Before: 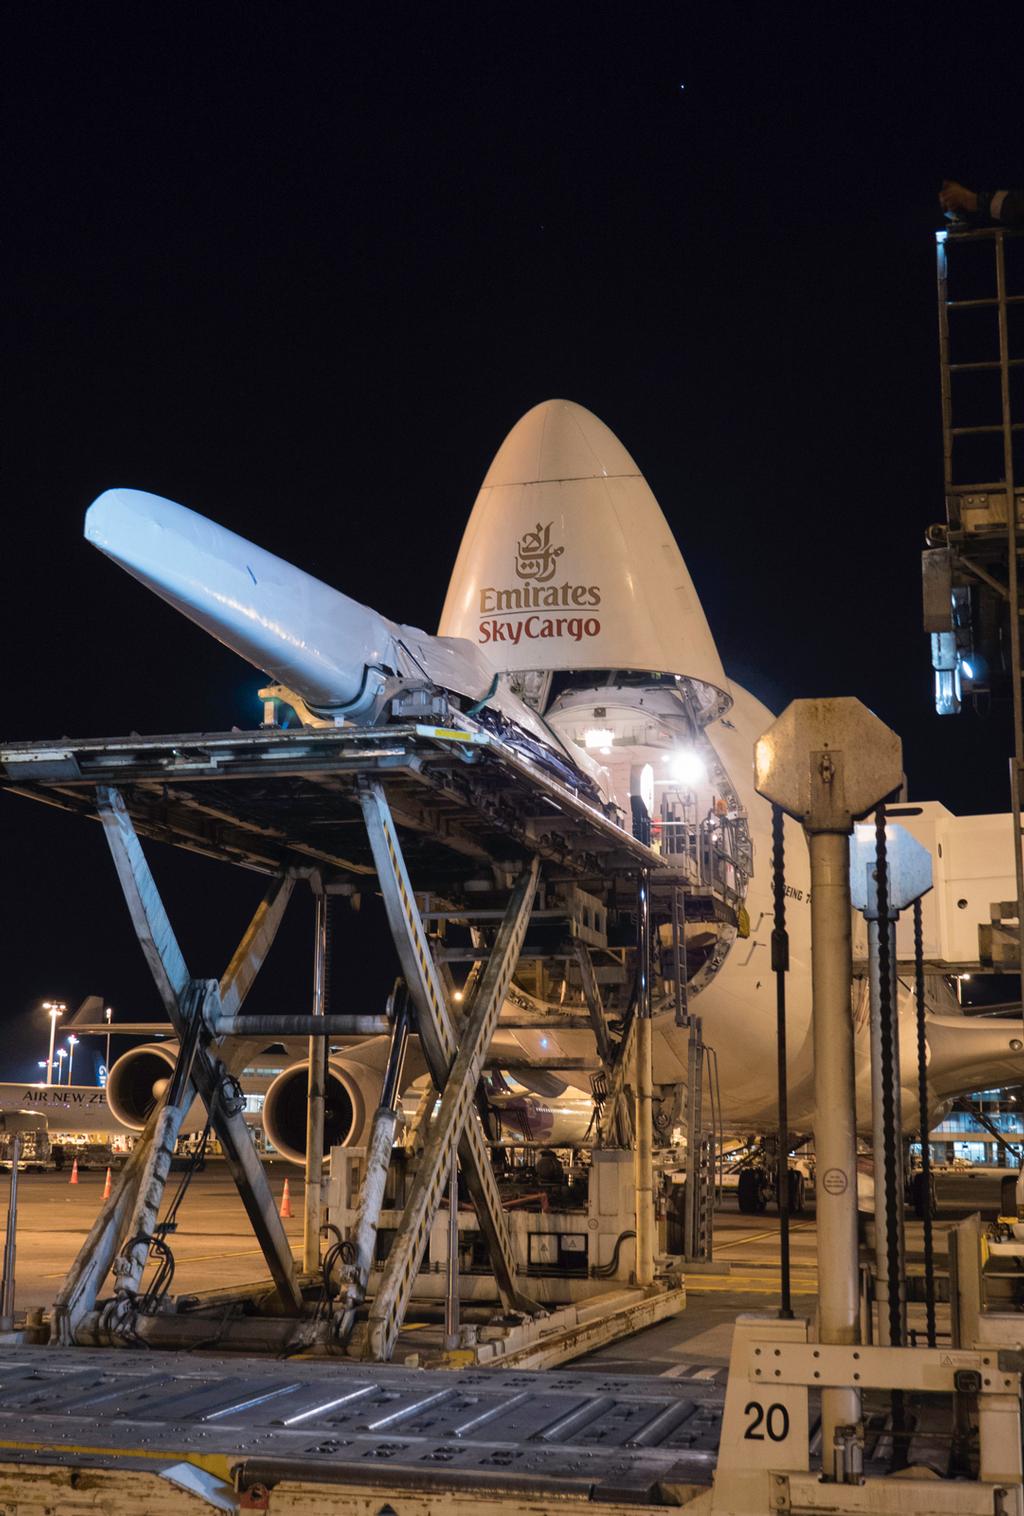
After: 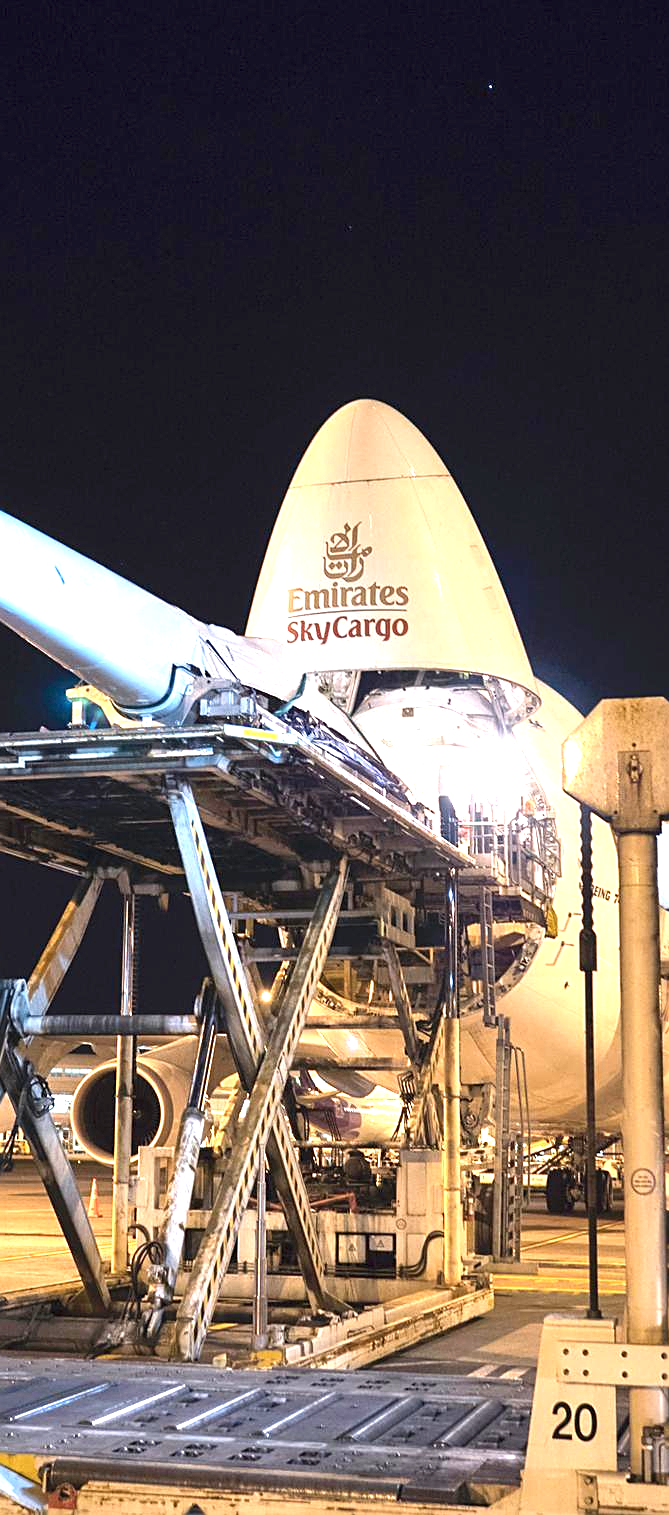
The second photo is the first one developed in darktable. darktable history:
sharpen: on, module defaults
exposure: black level correction 0, exposure 1.701 EV, compensate highlight preservation false
crop and rotate: left 18.77%, right 15.851%
